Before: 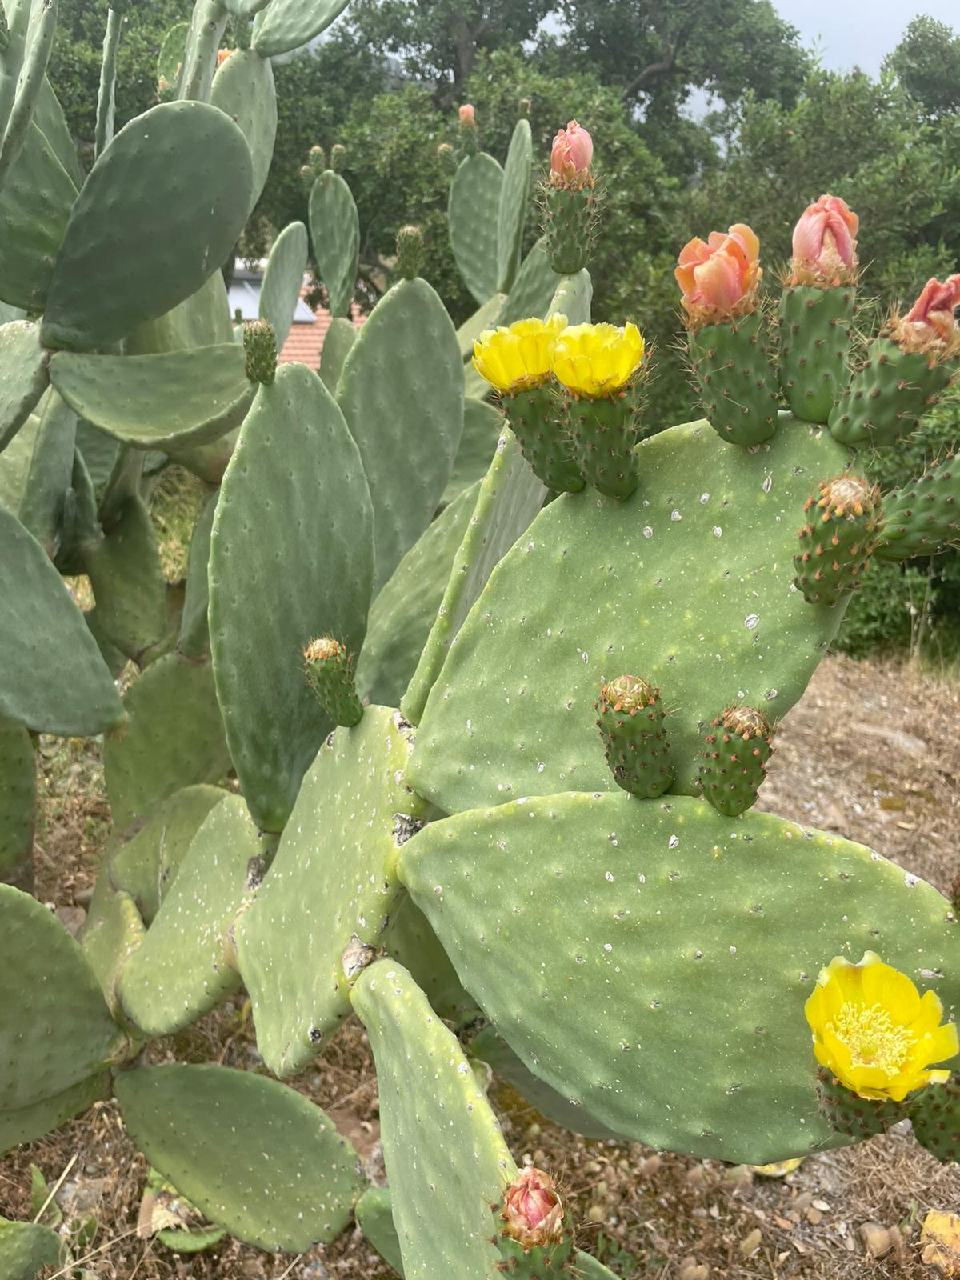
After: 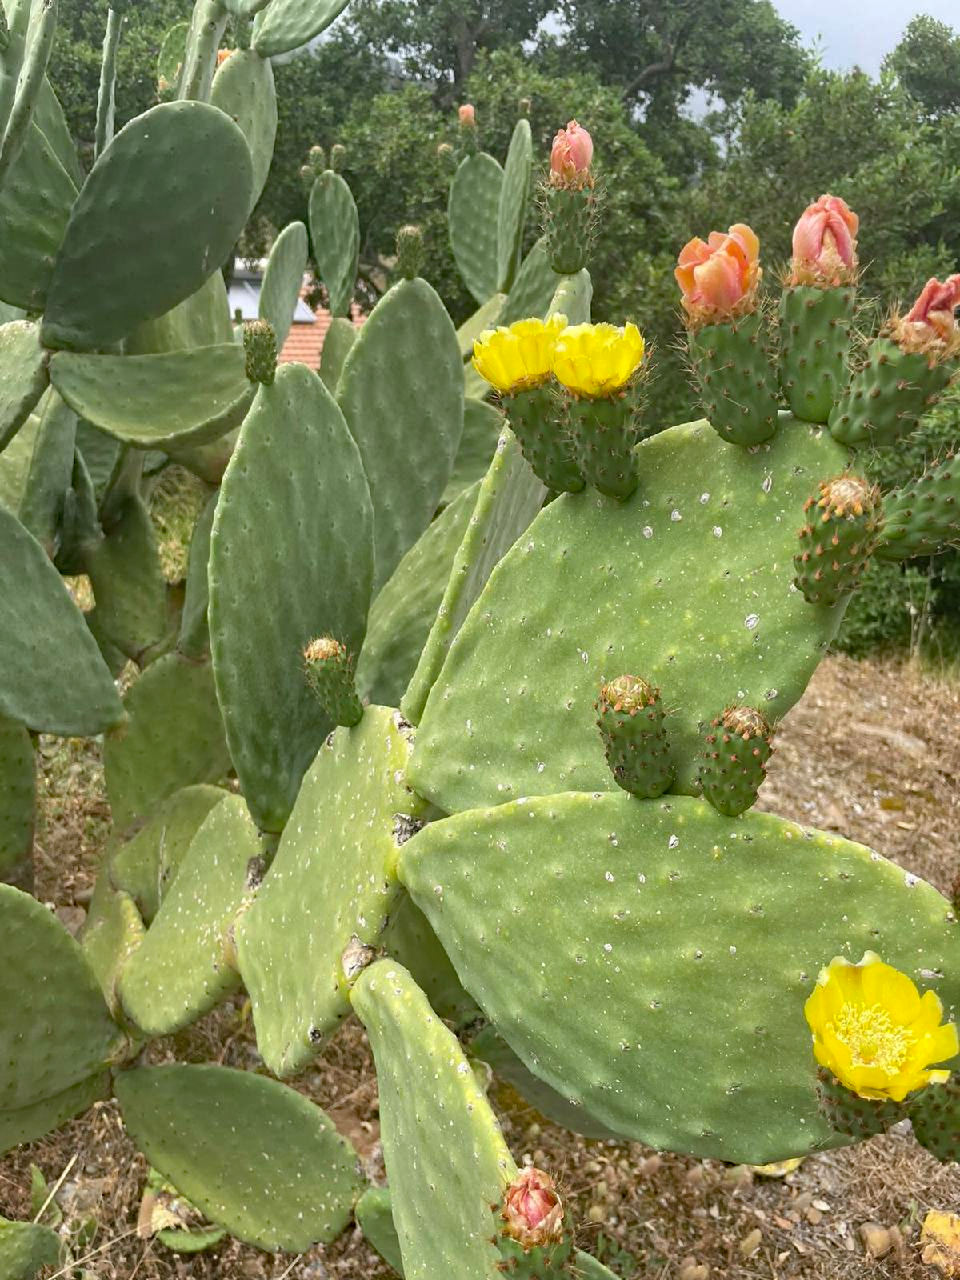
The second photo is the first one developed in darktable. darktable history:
haze removal: strength 0.401, distance 0.216
